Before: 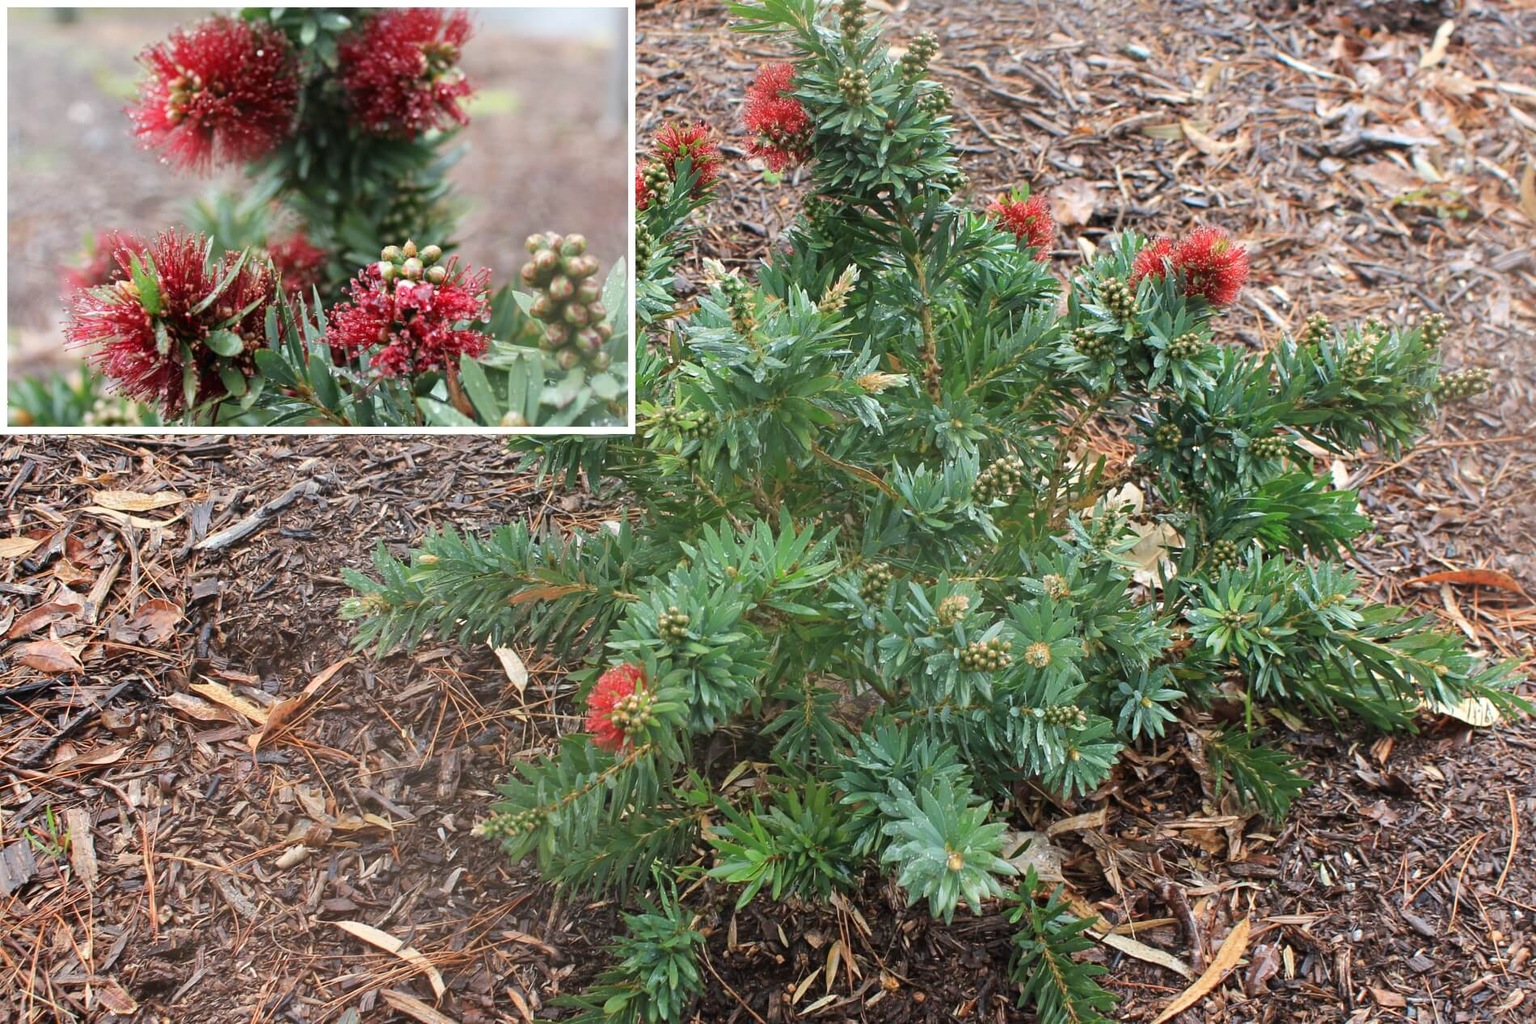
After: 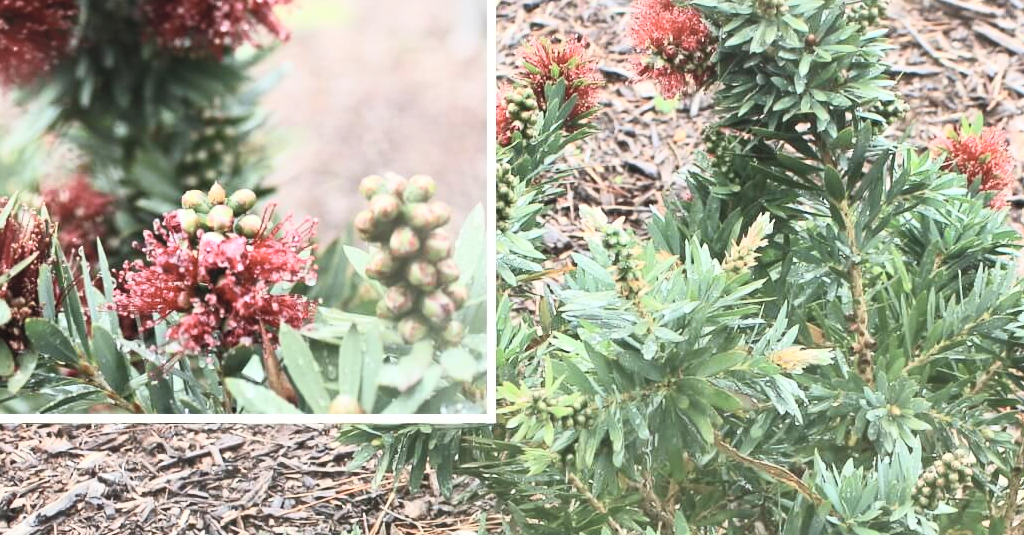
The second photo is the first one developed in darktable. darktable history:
crop: left 15.306%, top 9.065%, right 30.789%, bottom 48.638%
contrast brightness saturation: contrast 0.43, brightness 0.56, saturation -0.19
